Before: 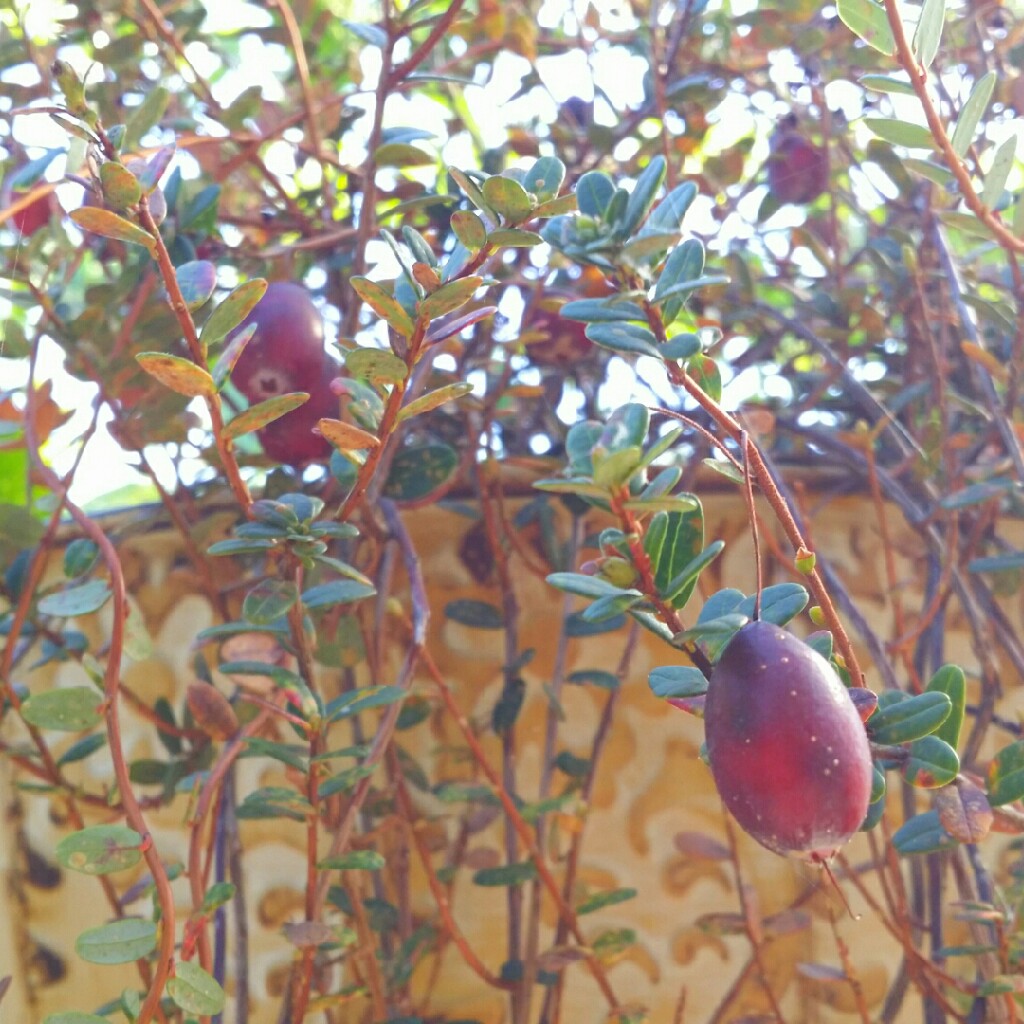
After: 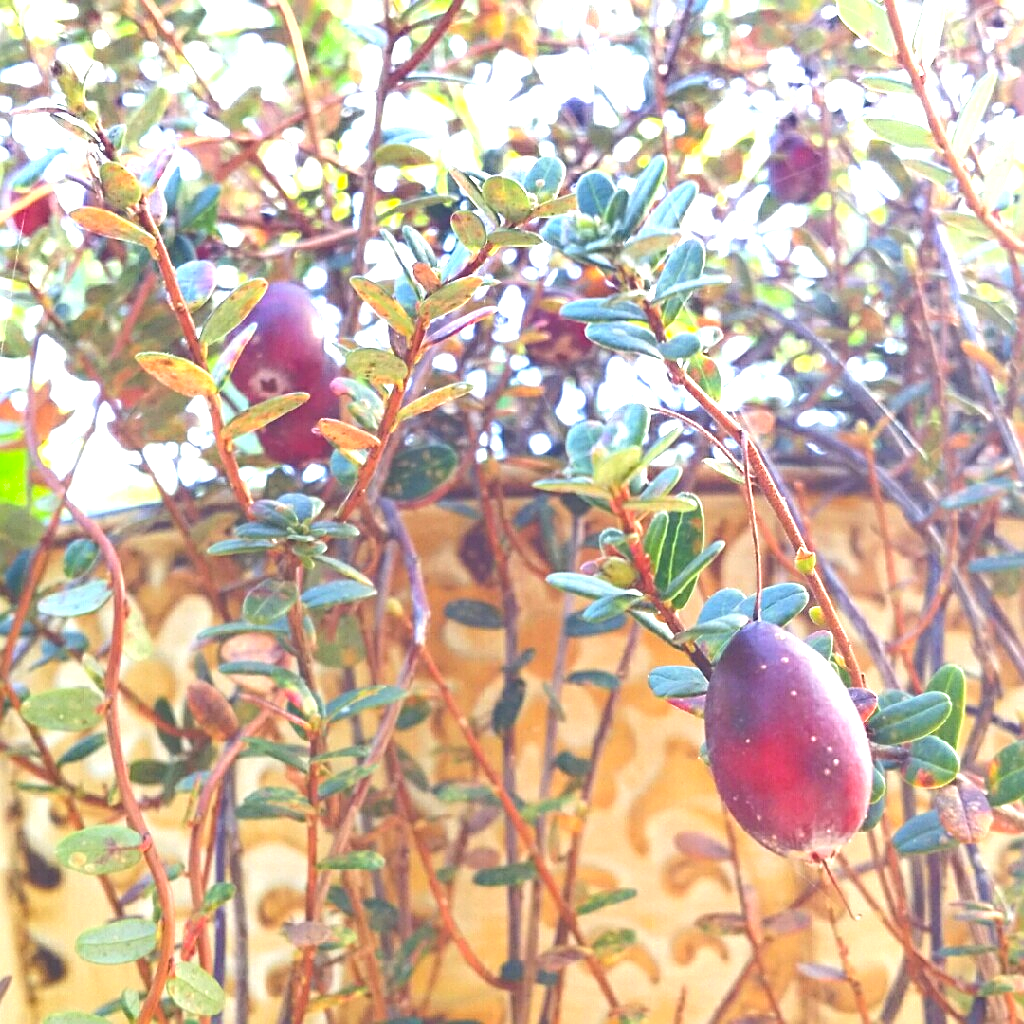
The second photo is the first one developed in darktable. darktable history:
exposure: black level correction 0, exposure 1.101 EV, compensate highlight preservation false
contrast brightness saturation: contrast 0.076, saturation 0.023
tone equalizer: mask exposure compensation -0.485 EV
sharpen: on, module defaults
shadows and highlights: radius 125.19, shadows 30.44, highlights -30.61, highlights color adjustment 41.18%, low approximation 0.01, soften with gaussian
